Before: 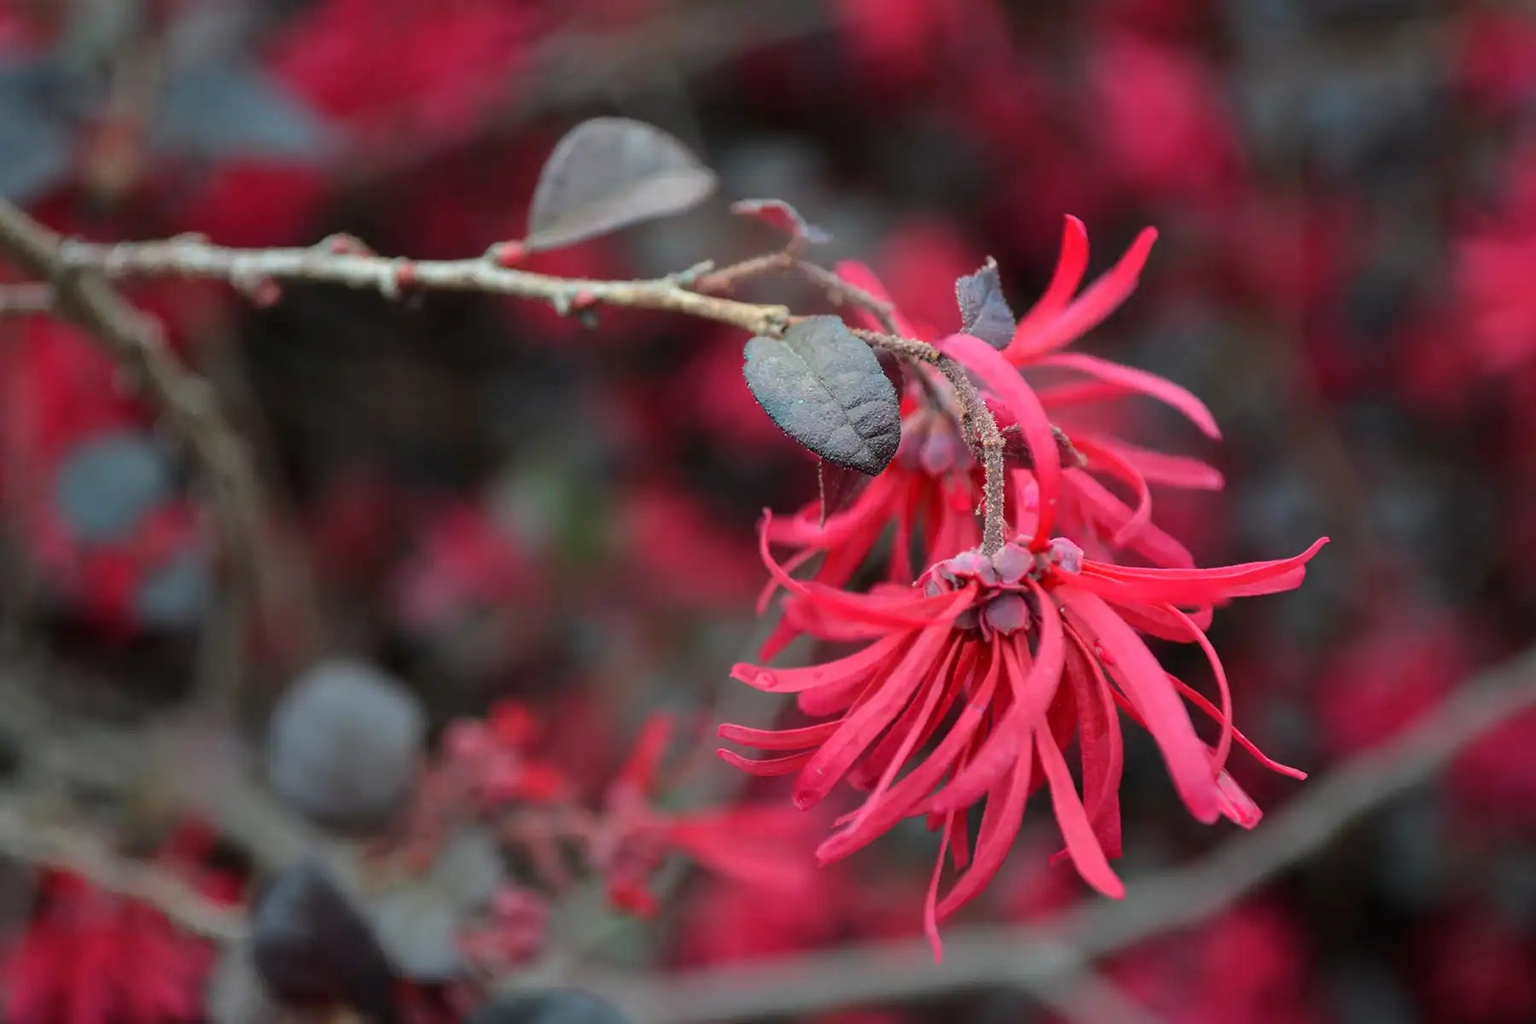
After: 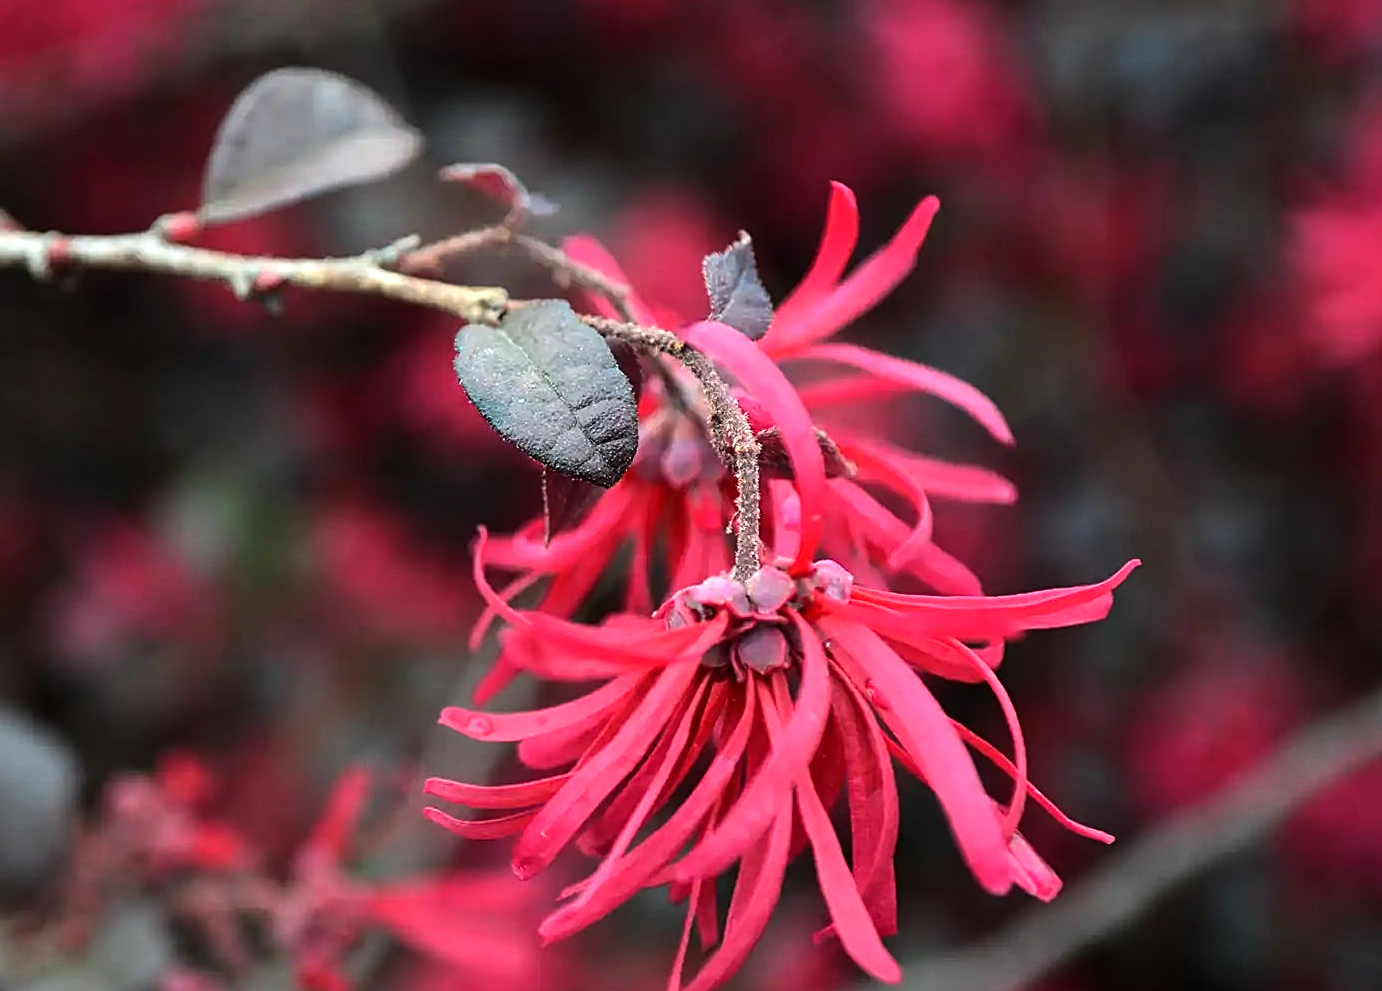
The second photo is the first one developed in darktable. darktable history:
crop: left 23.203%, top 5.89%, bottom 11.525%
tone equalizer: -8 EV -0.719 EV, -7 EV -0.7 EV, -6 EV -0.597 EV, -5 EV -0.398 EV, -3 EV 0.373 EV, -2 EV 0.6 EV, -1 EV 0.695 EV, +0 EV 0.766 EV, edges refinement/feathering 500, mask exposure compensation -1.57 EV, preserve details no
sharpen: on, module defaults
